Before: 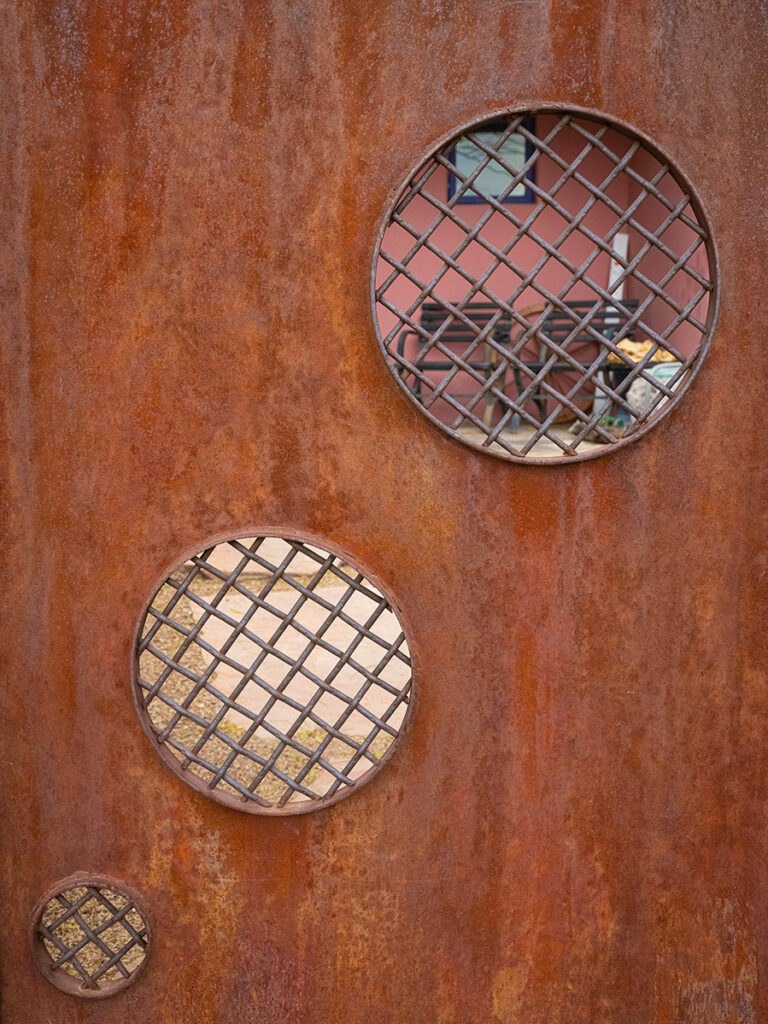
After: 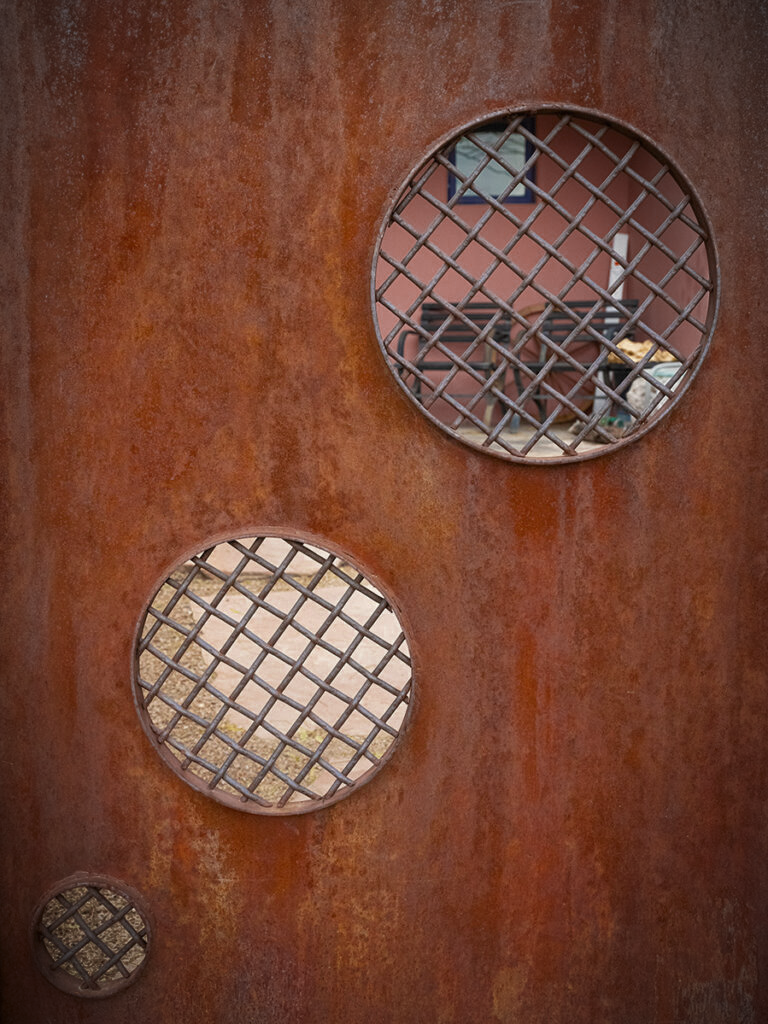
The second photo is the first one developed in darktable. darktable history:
base curve: exposure shift 0, preserve colors none
vignetting: fall-off radius 60%, automatic ratio true
color zones: curves: ch0 [(0, 0.5) (0.125, 0.4) (0.25, 0.5) (0.375, 0.4) (0.5, 0.4) (0.625, 0.35) (0.75, 0.35) (0.875, 0.5)]; ch1 [(0, 0.35) (0.125, 0.45) (0.25, 0.35) (0.375, 0.35) (0.5, 0.35) (0.625, 0.35) (0.75, 0.45) (0.875, 0.35)]; ch2 [(0, 0.6) (0.125, 0.5) (0.25, 0.5) (0.375, 0.6) (0.5, 0.6) (0.625, 0.5) (0.75, 0.5) (0.875, 0.5)]
shadows and highlights: shadows -88.03, highlights -35.45, shadows color adjustment 99.15%, highlights color adjustment 0%, soften with gaussian
